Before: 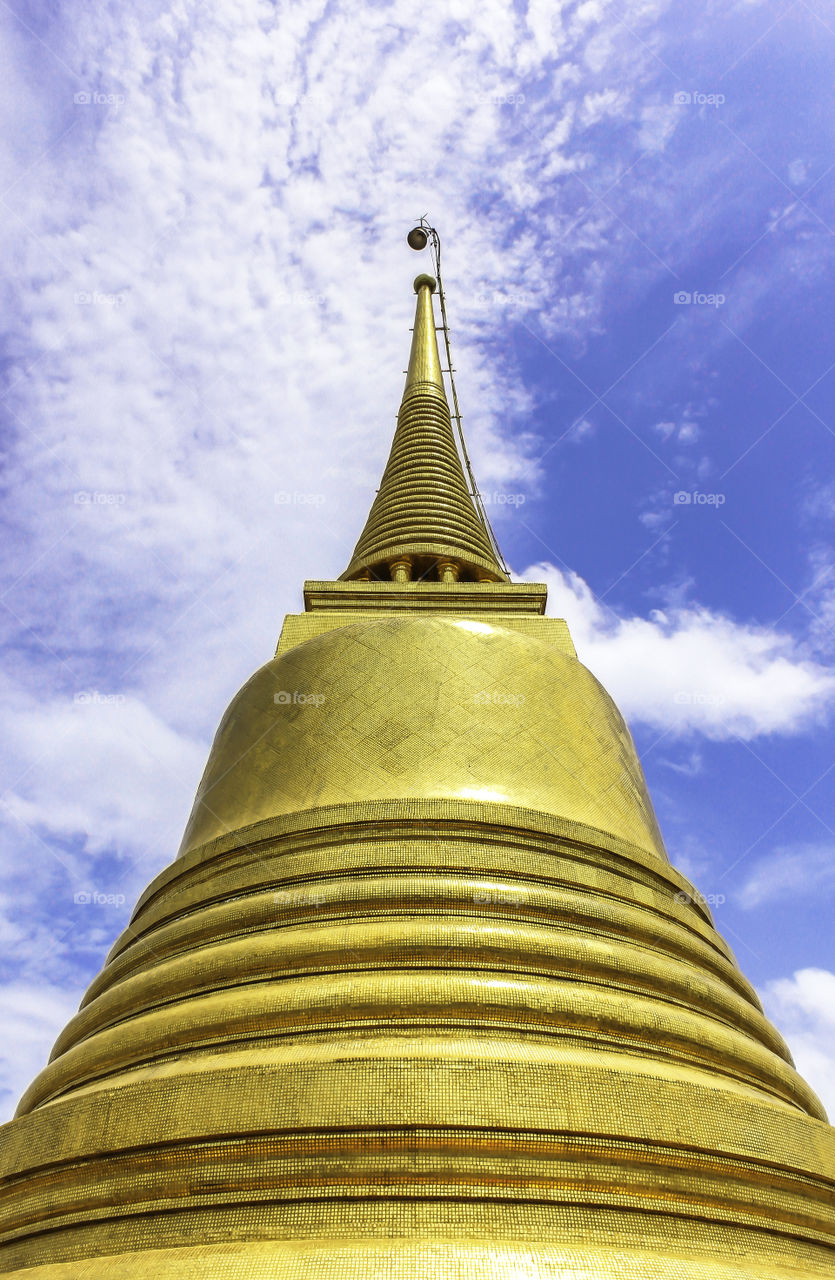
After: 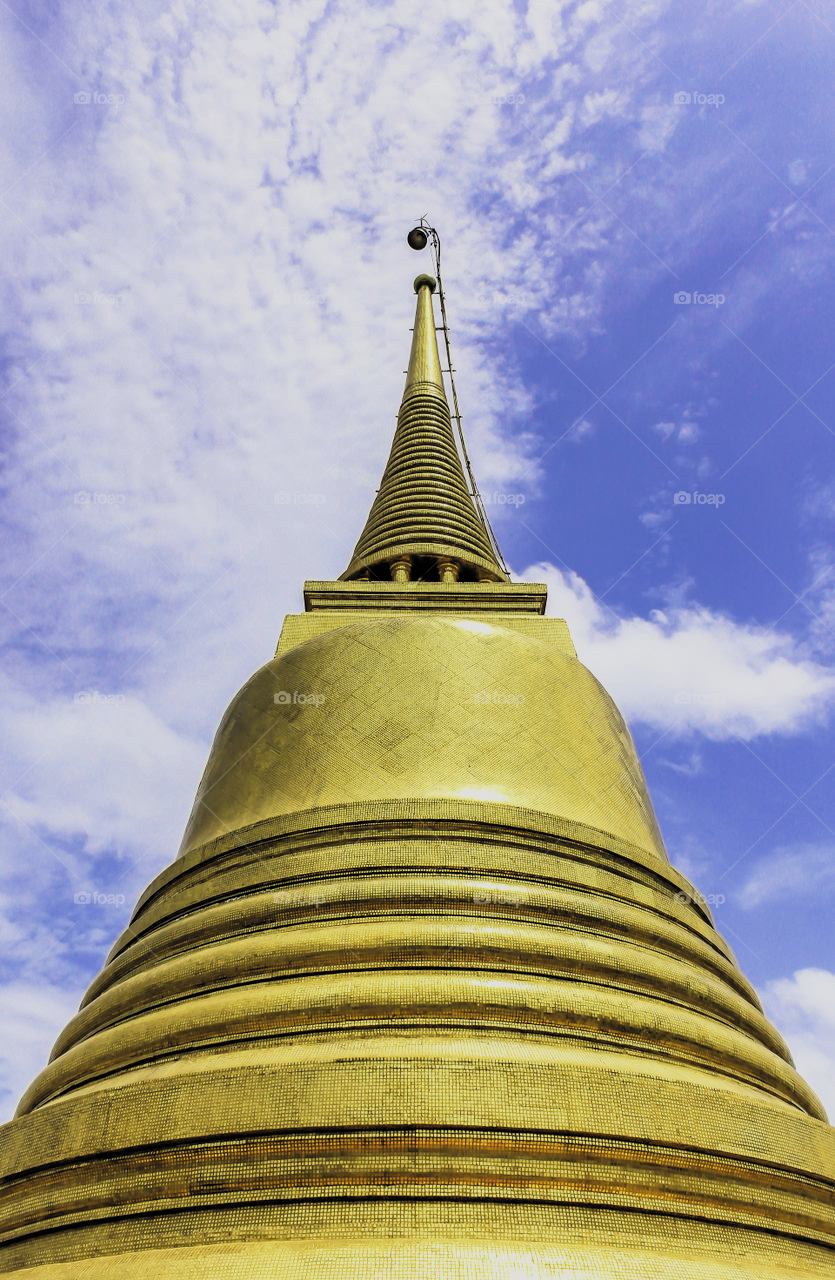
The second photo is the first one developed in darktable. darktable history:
filmic rgb: black relative exposure -5.13 EV, white relative exposure 4 EV, threshold 3.04 EV, hardness 2.88, contrast 1.185, highlights saturation mix -30.8%, color science v6 (2022), enable highlight reconstruction true
